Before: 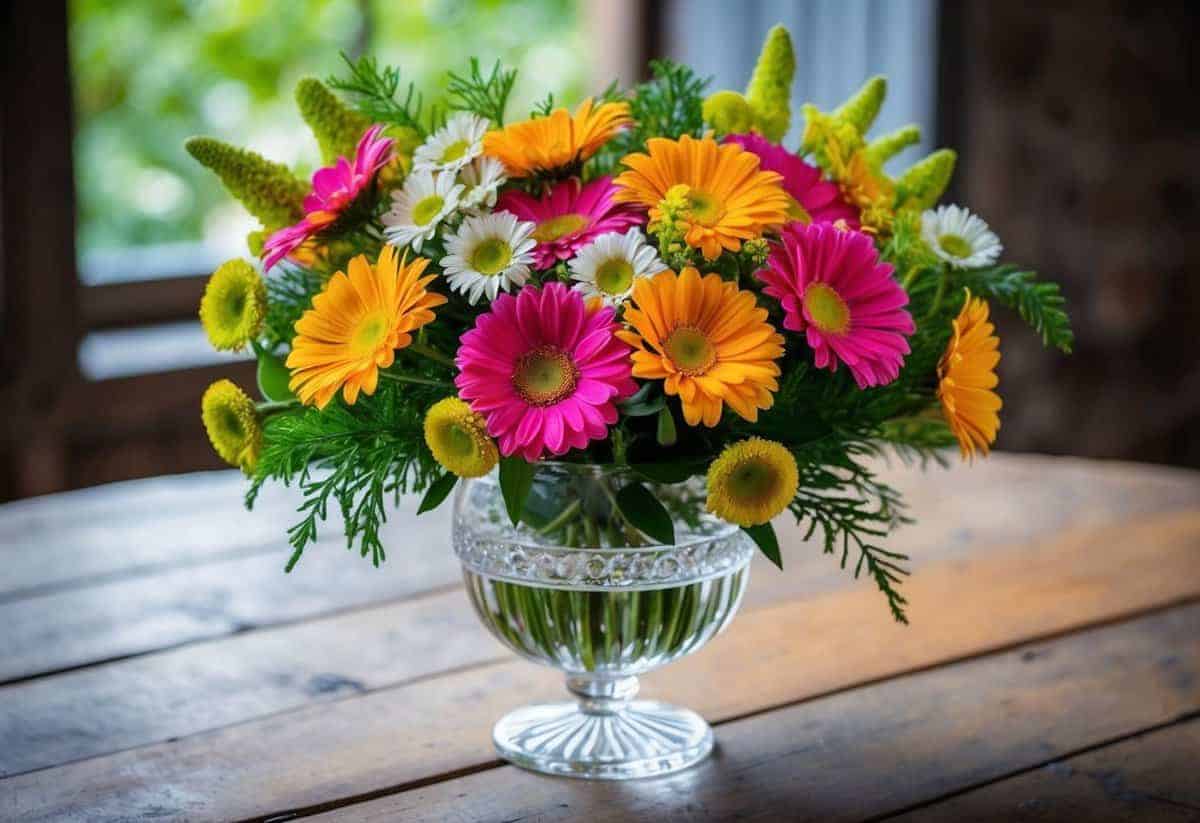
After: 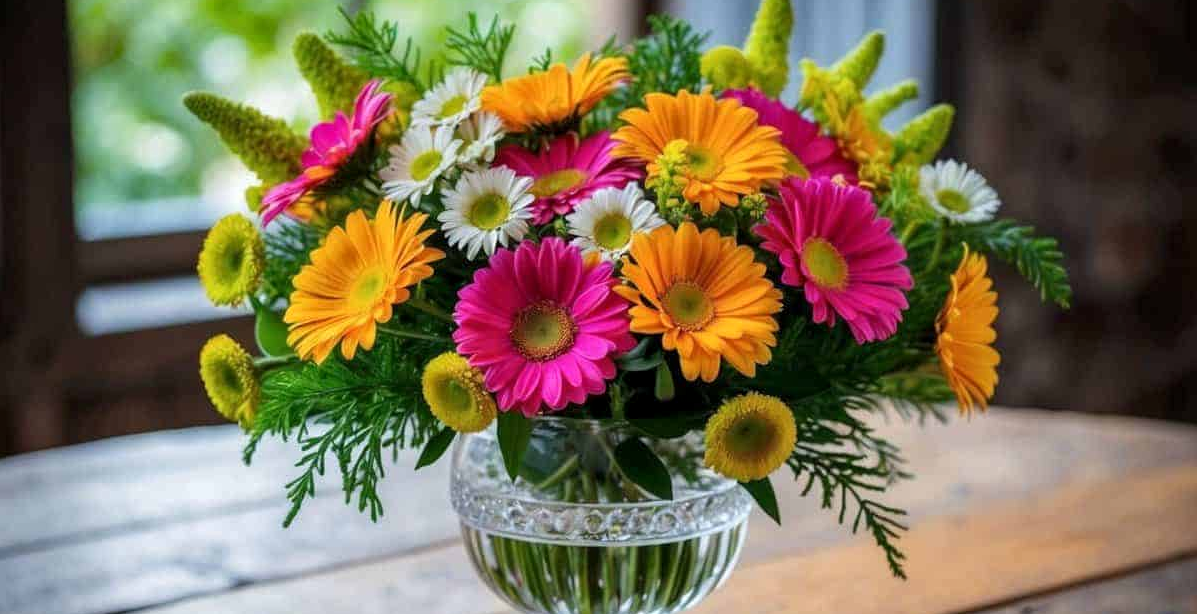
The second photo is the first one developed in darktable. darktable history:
local contrast: highlights 103%, shadows 98%, detail 120%, midtone range 0.2
crop: left 0.218%, top 5.534%, bottom 19.746%
